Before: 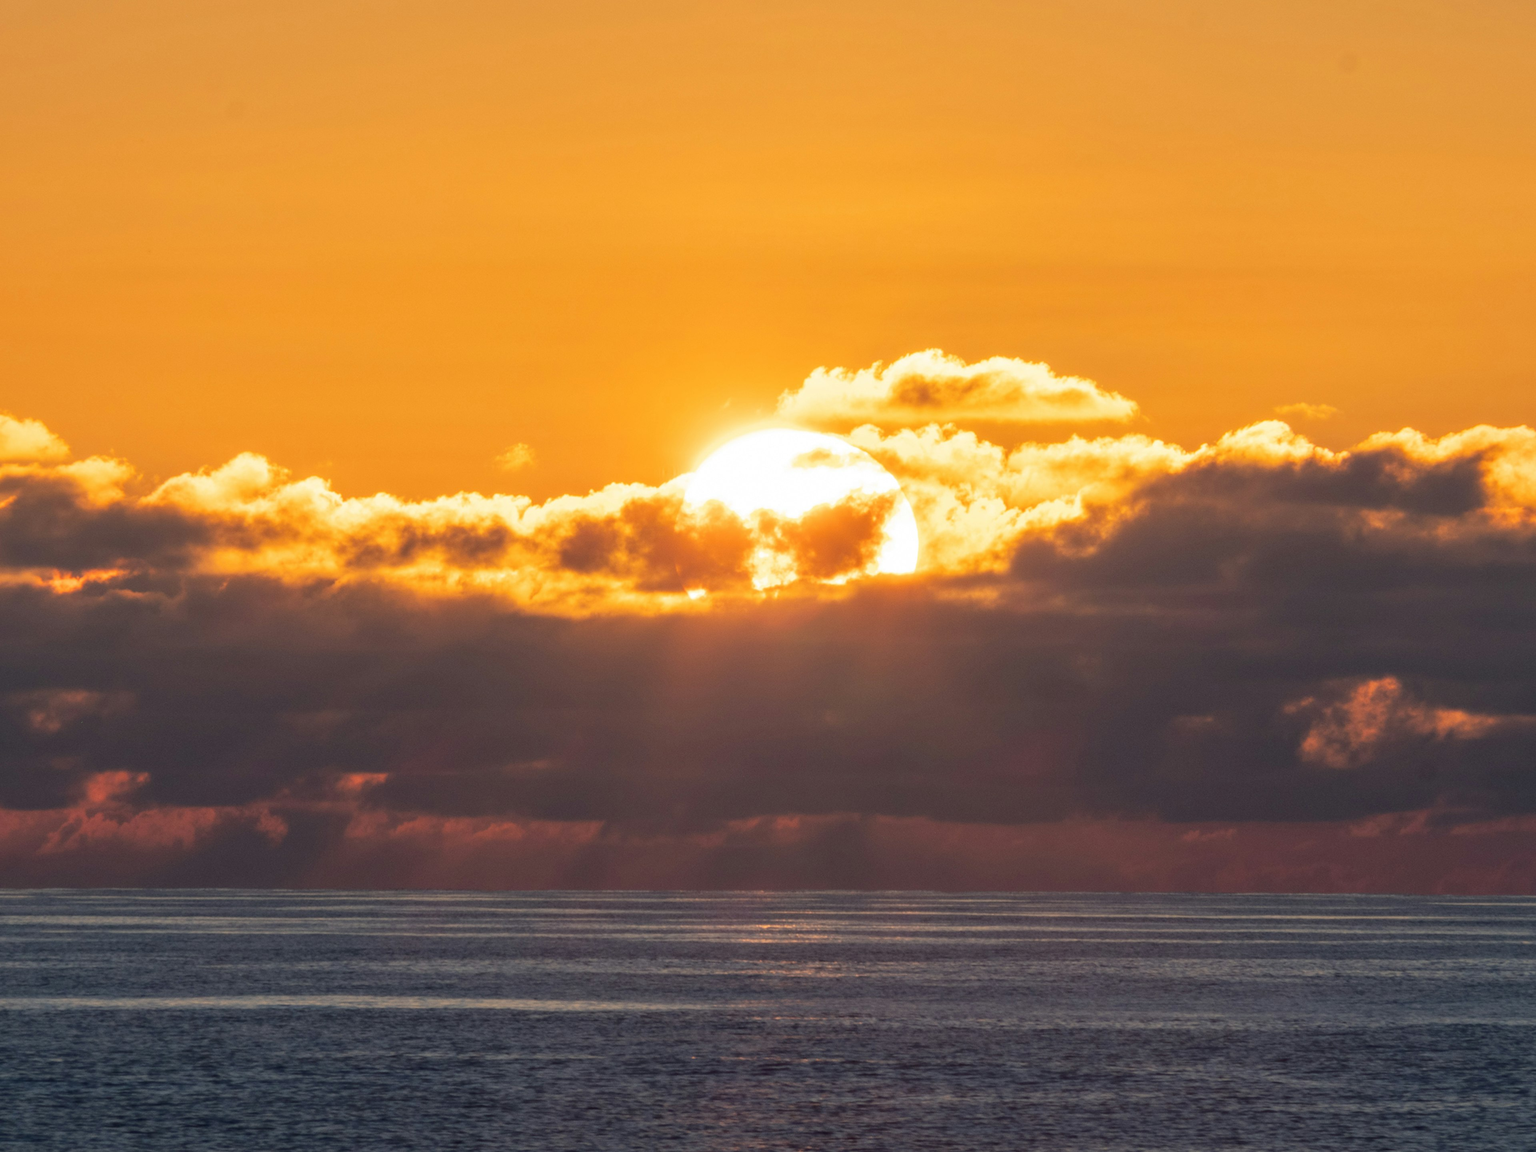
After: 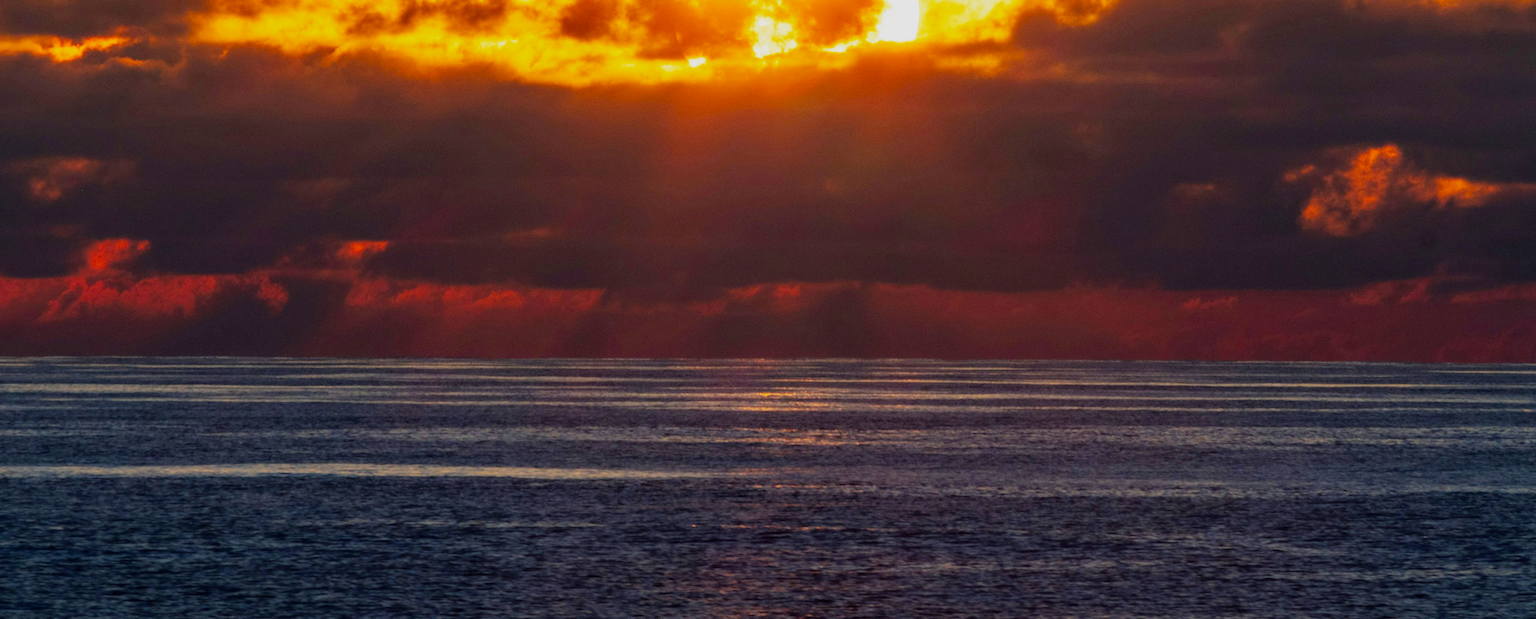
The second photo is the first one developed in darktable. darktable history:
crop and rotate: top 46.237%
color balance rgb: linear chroma grading › global chroma 15%, perceptual saturation grading › global saturation 30%
sigmoid: contrast 1.8, skew -0.2, preserve hue 0%, red attenuation 0.1, red rotation 0.035, green attenuation 0.1, green rotation -0.017, blue attenuation 0.15, blue rotation -0.052, base primaries Rec2020
